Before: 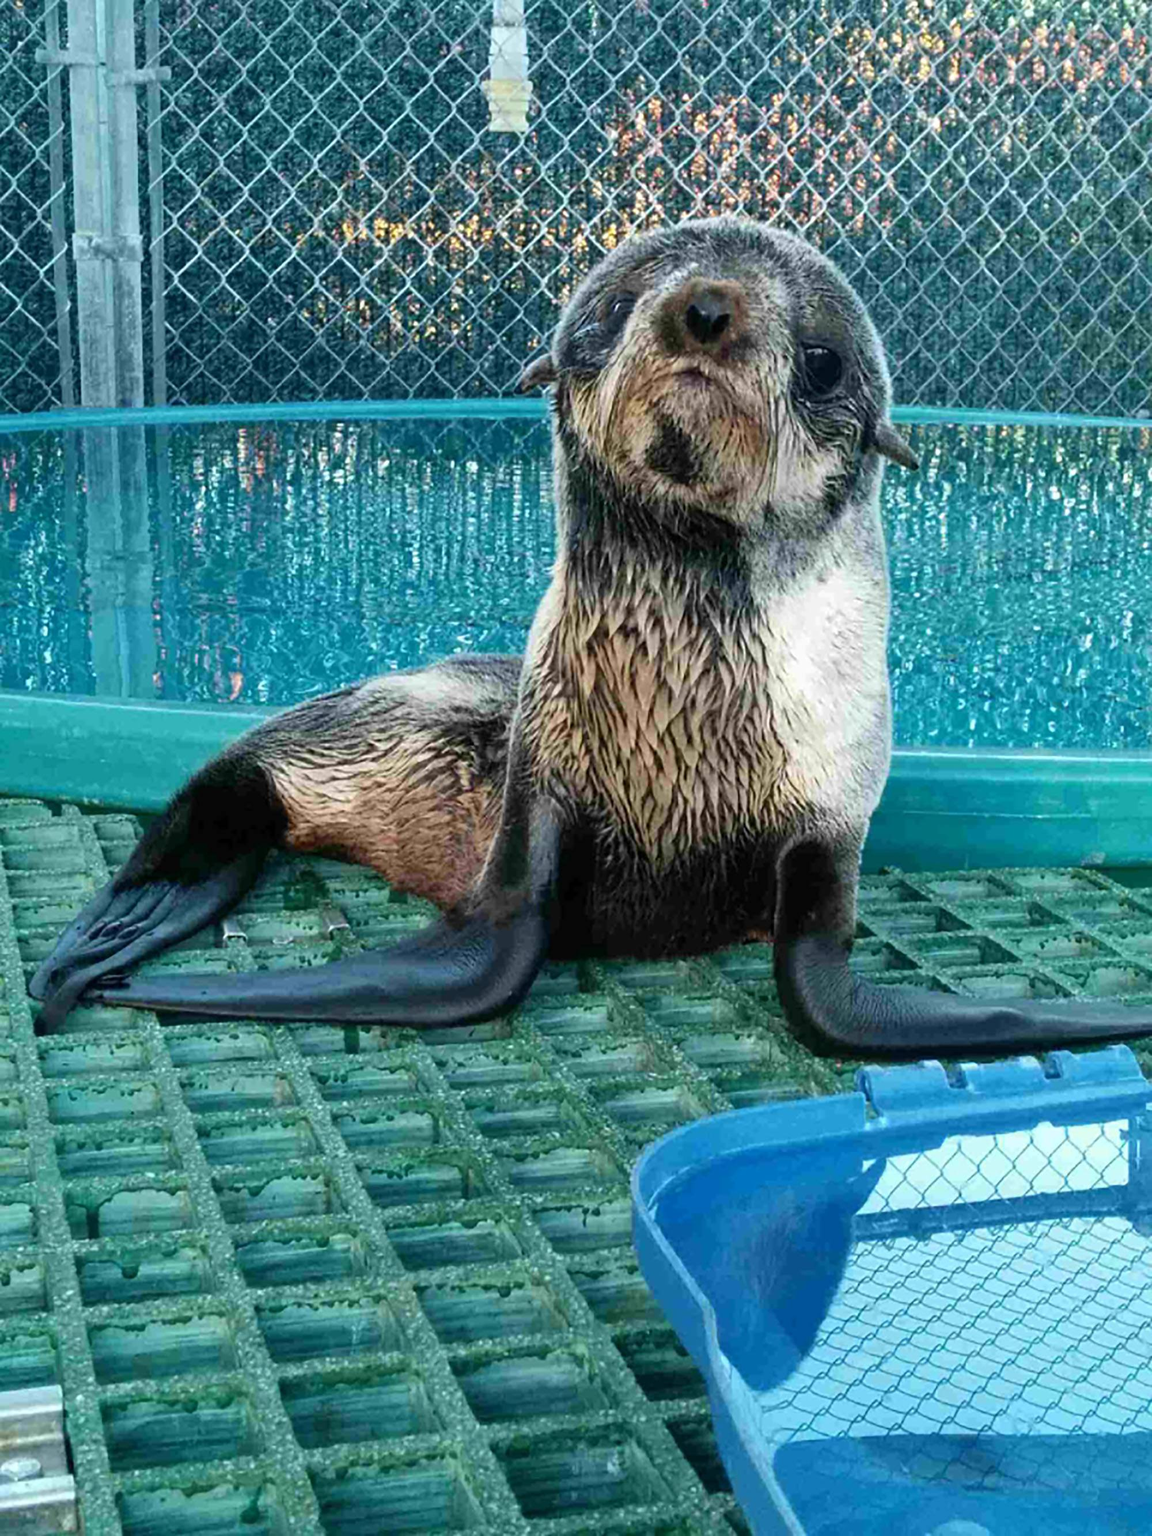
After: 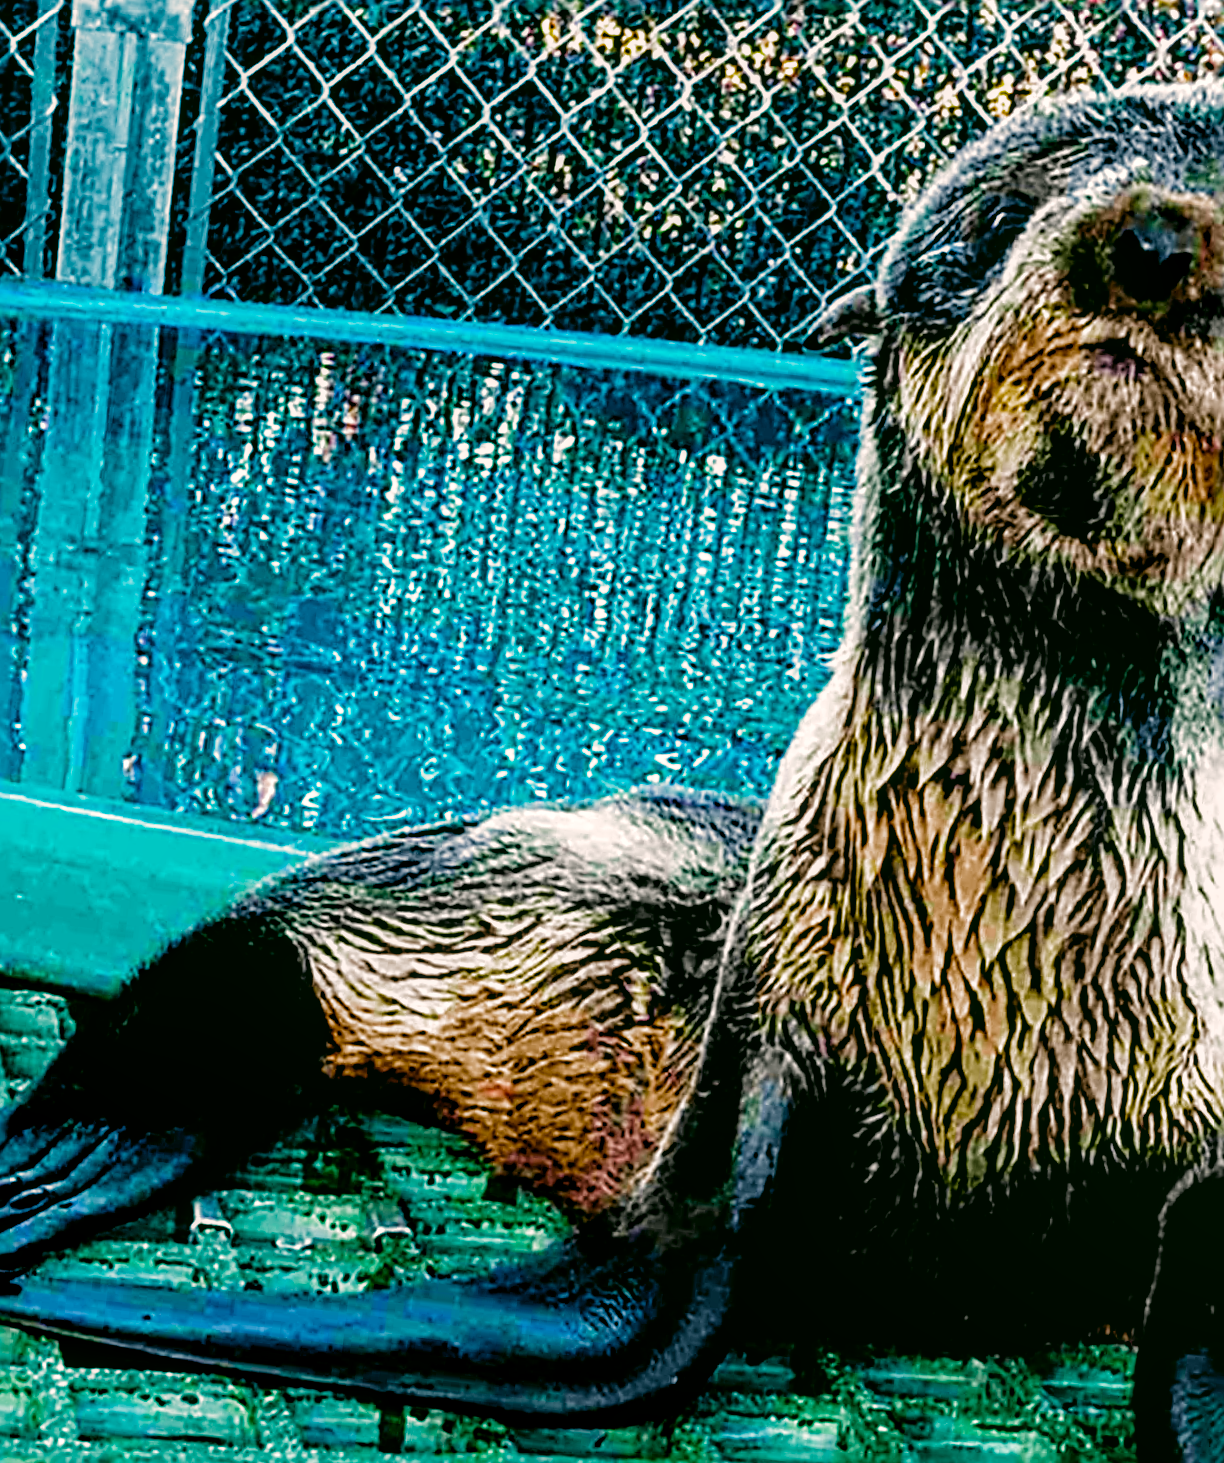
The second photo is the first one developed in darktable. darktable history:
sharpen: radius 3.639, amount 0.916
crop and rotate: angle -6.73°, left 2.098%, top 6.702%, right 27.497%, bottom 30.226%
color balance rgb: linear chroma grading › global chroma 14.945%, perceptual saturation grading › global saturation 31.295%, global vibrance 15.565%
filmic rgb: black relative exposure -3.47 EV, white relative exposure 2.27 EV, hardness 3.41, add noise in highlights 0, preserve chrominance no, color science v3 (2019), use custom middle-gray values true, contrast in highlights soft
color correction: highlights a* 4.39, highlights b* 4.92, shadows a* -7.04, shadows b* 4.78
local contrast: on, module defaults
